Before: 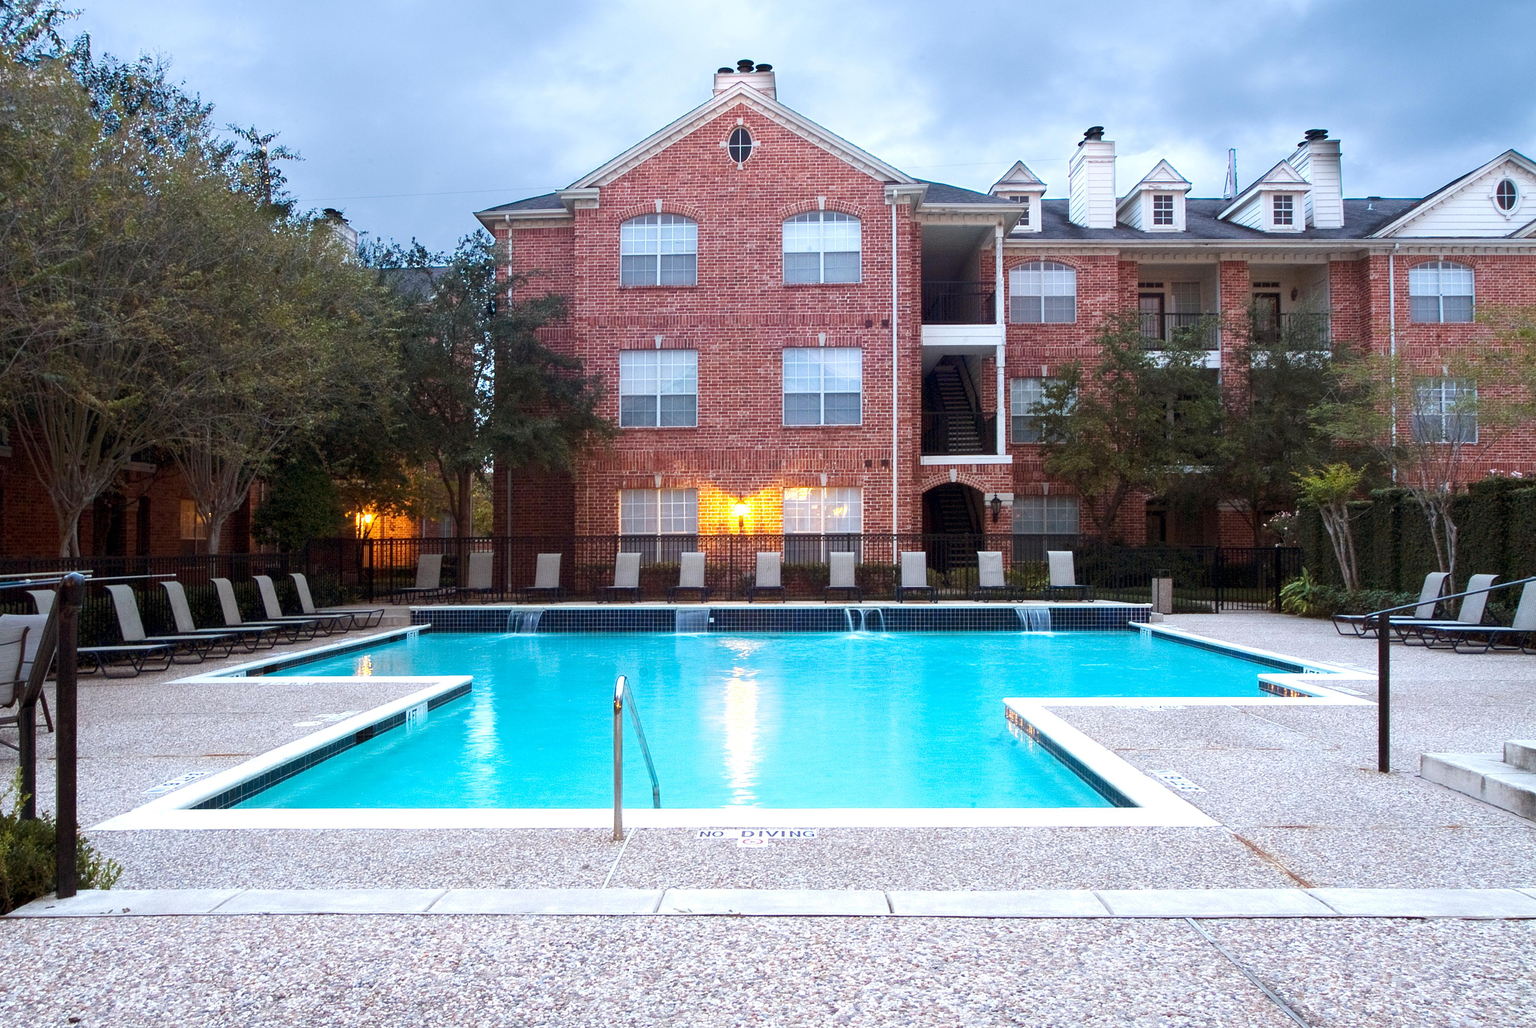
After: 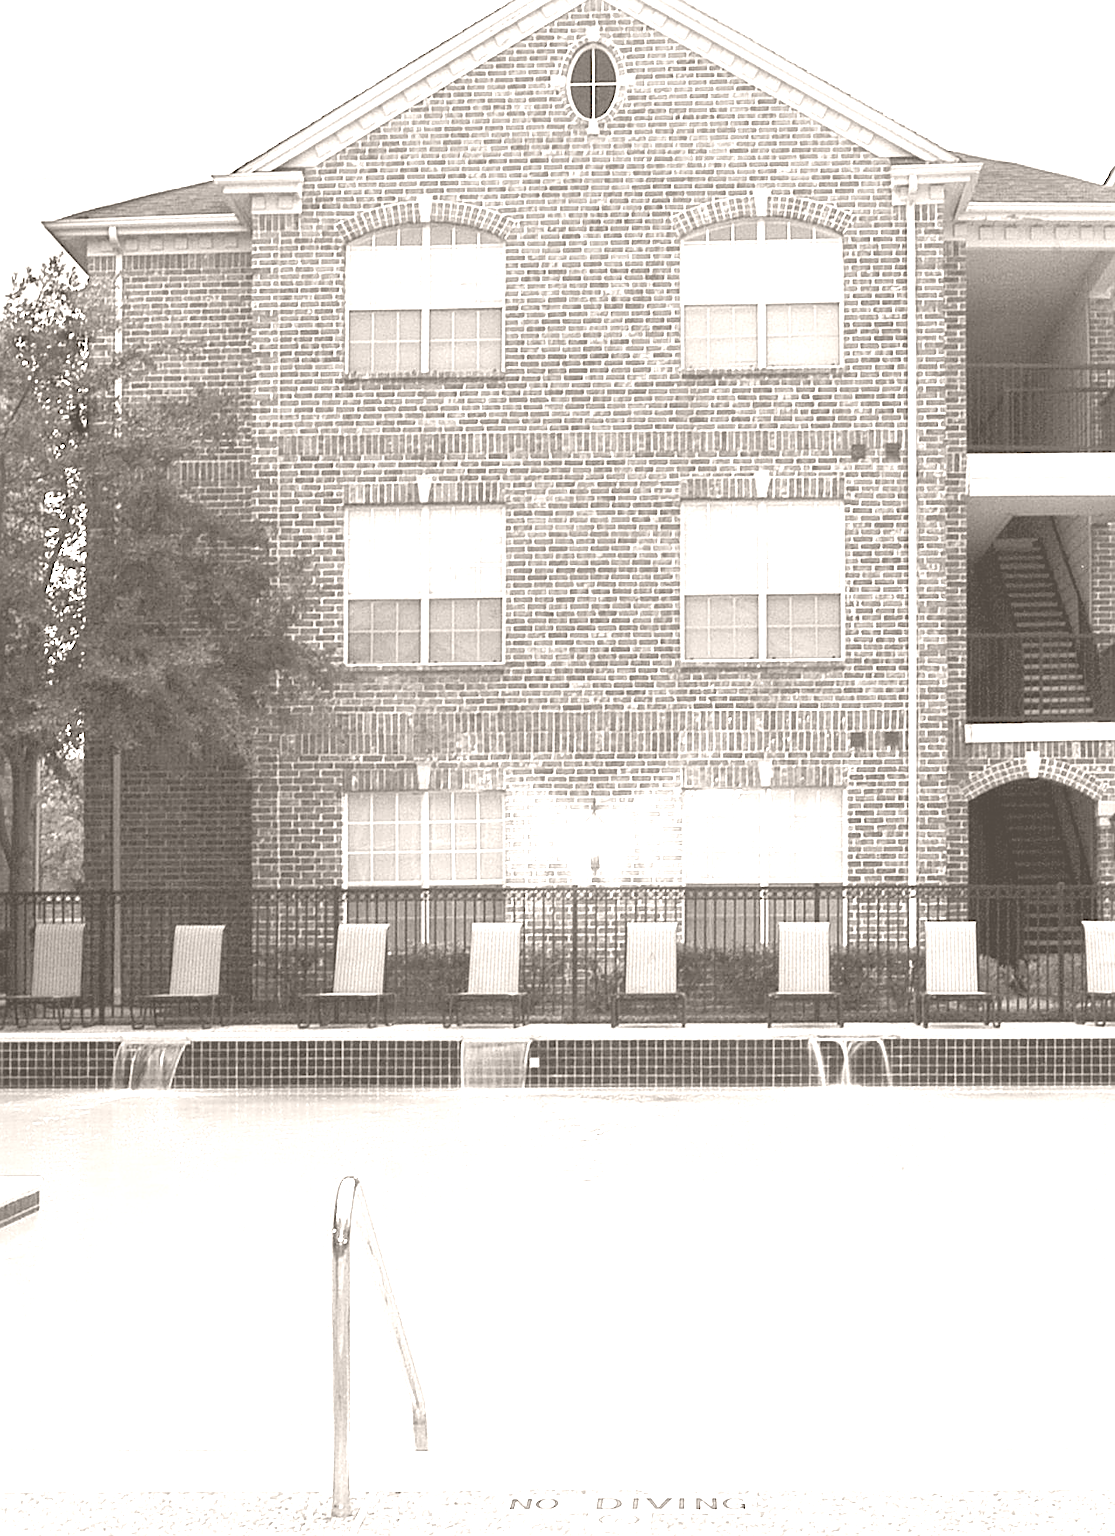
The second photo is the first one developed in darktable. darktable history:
sharpen: on, module defaults
crop and rotate: left 29.476%, top 10.214%, right 35.32%, bottom 17.333%
colorize: hue 34.49°, saturation 35.33%, source mix 100%, lightness 55%, version 1
